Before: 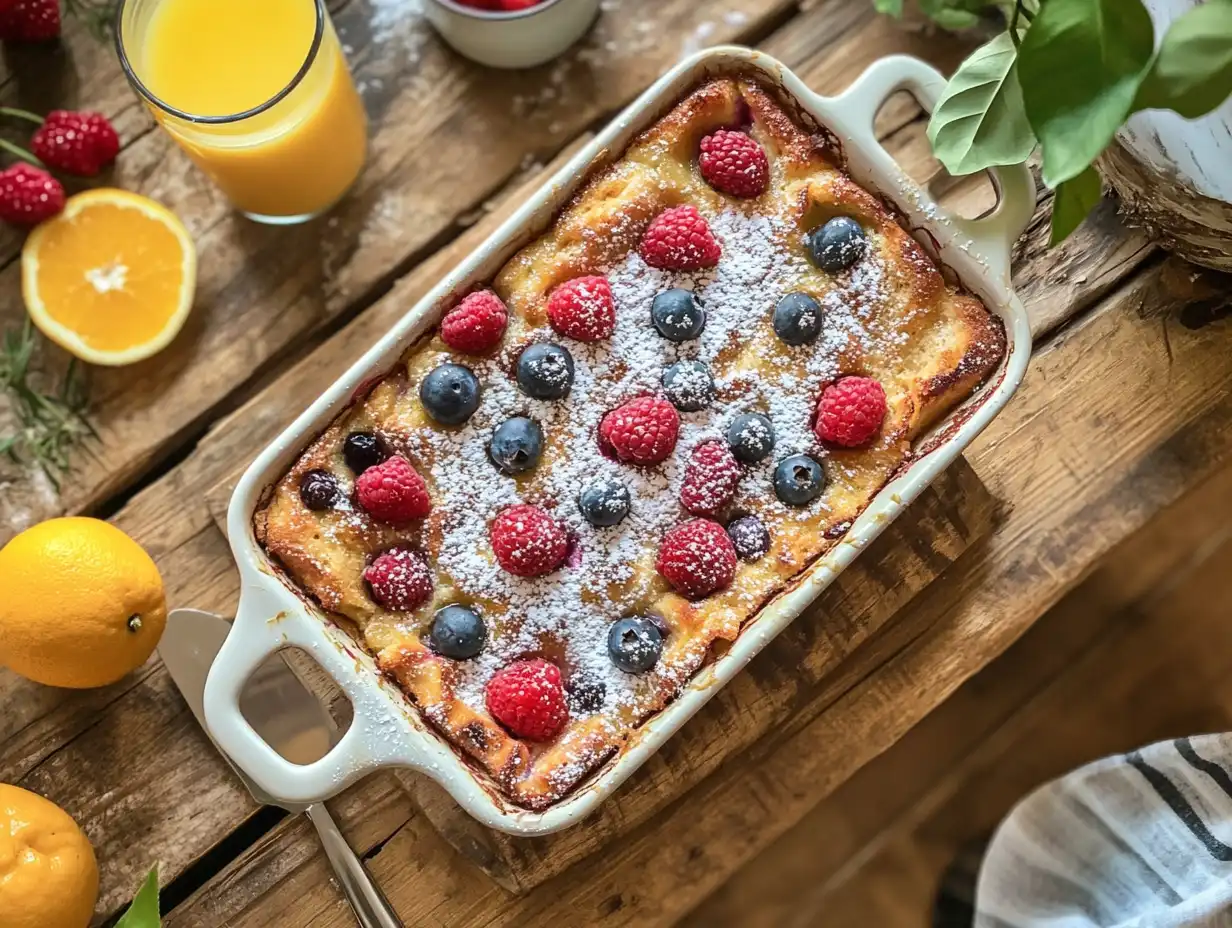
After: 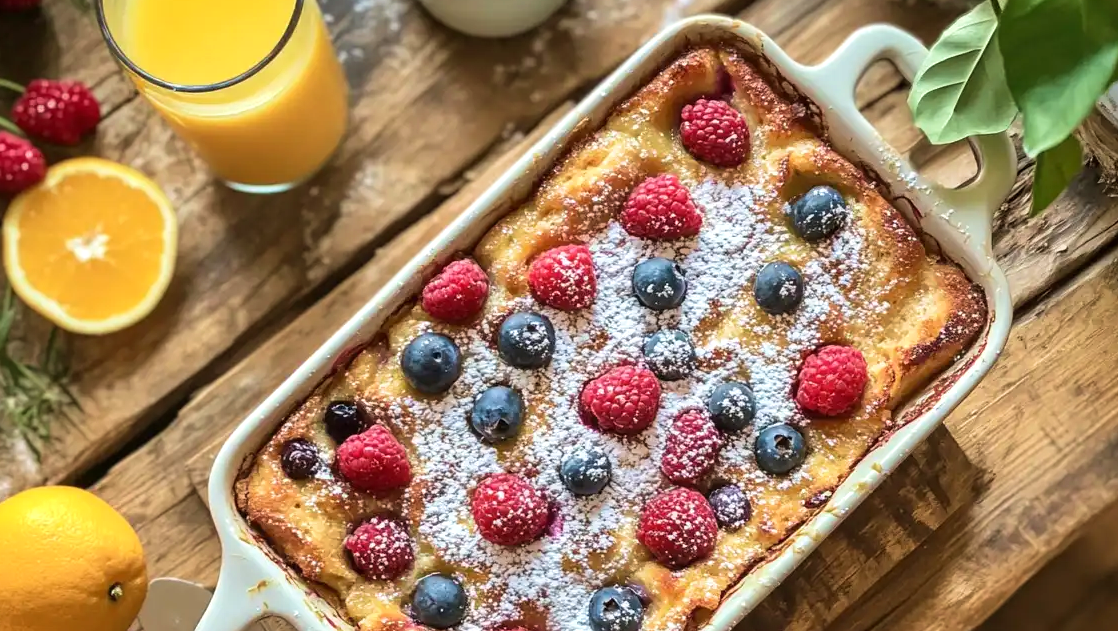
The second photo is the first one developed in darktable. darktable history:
crop: left 1.612%, top 3.444%, right 7.598%, bottom 28.488%
exposure: exposure 0.128 EV, compensate highlight preservation false
velvia: on, module defaults
